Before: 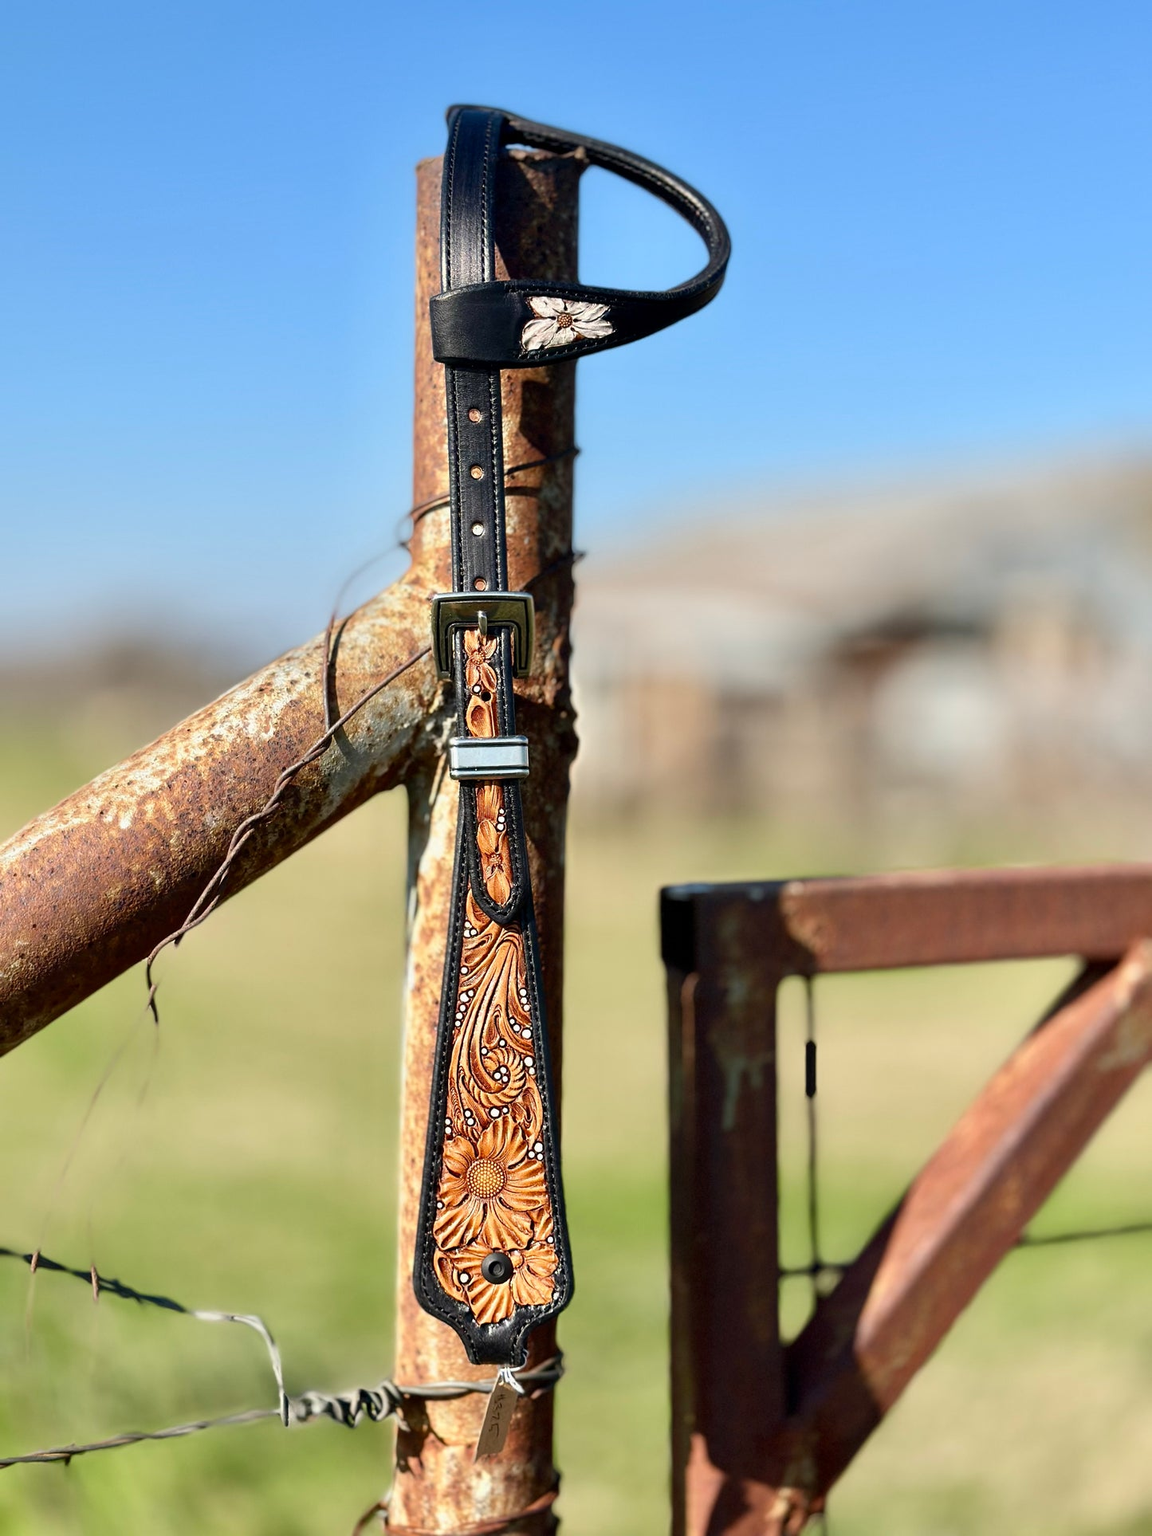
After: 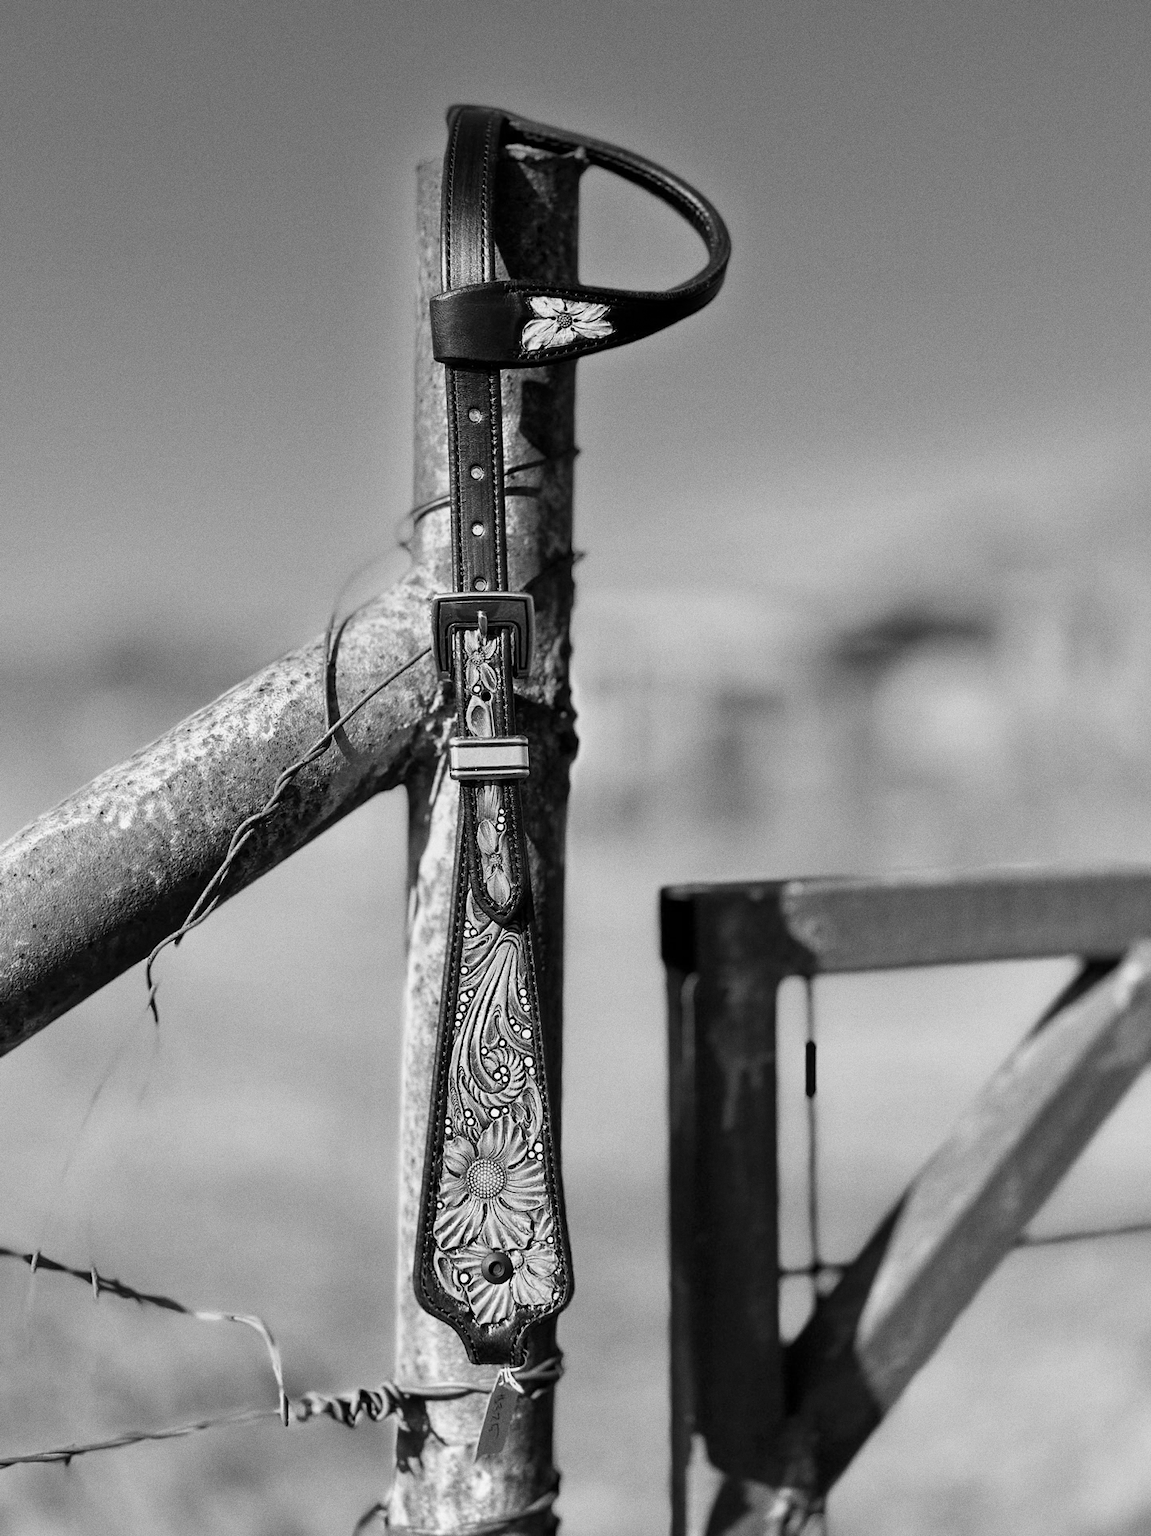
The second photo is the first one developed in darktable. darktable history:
grain: coarseness 0.09 ISO
monochrome: a 26.22, b 42.67, size 0.8
